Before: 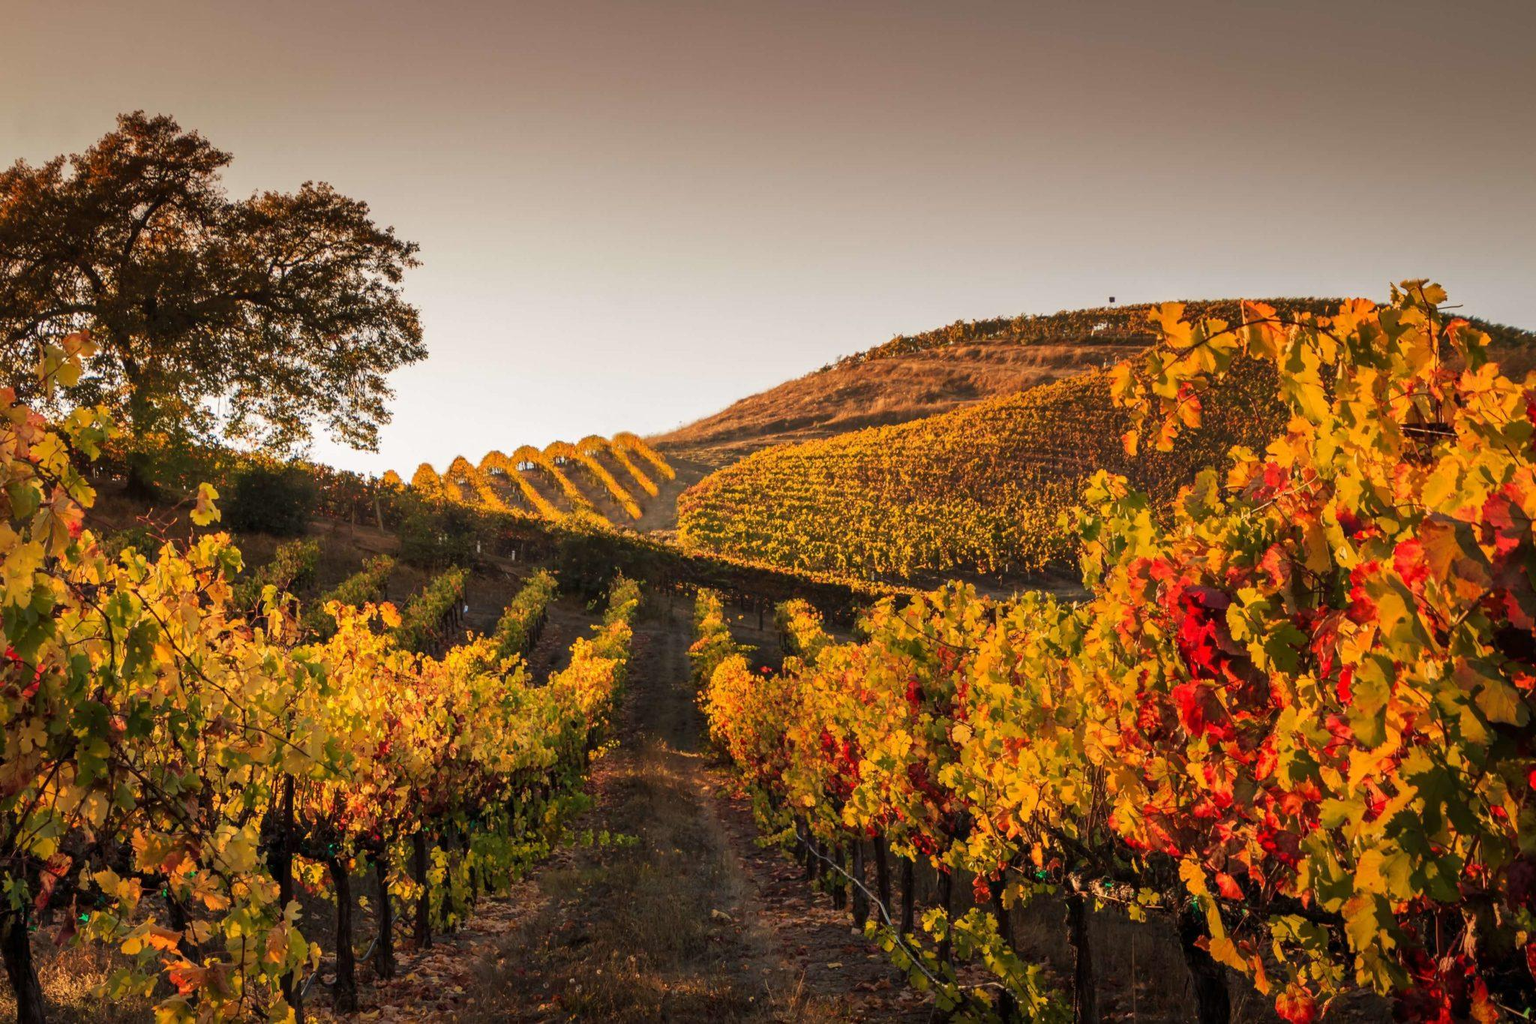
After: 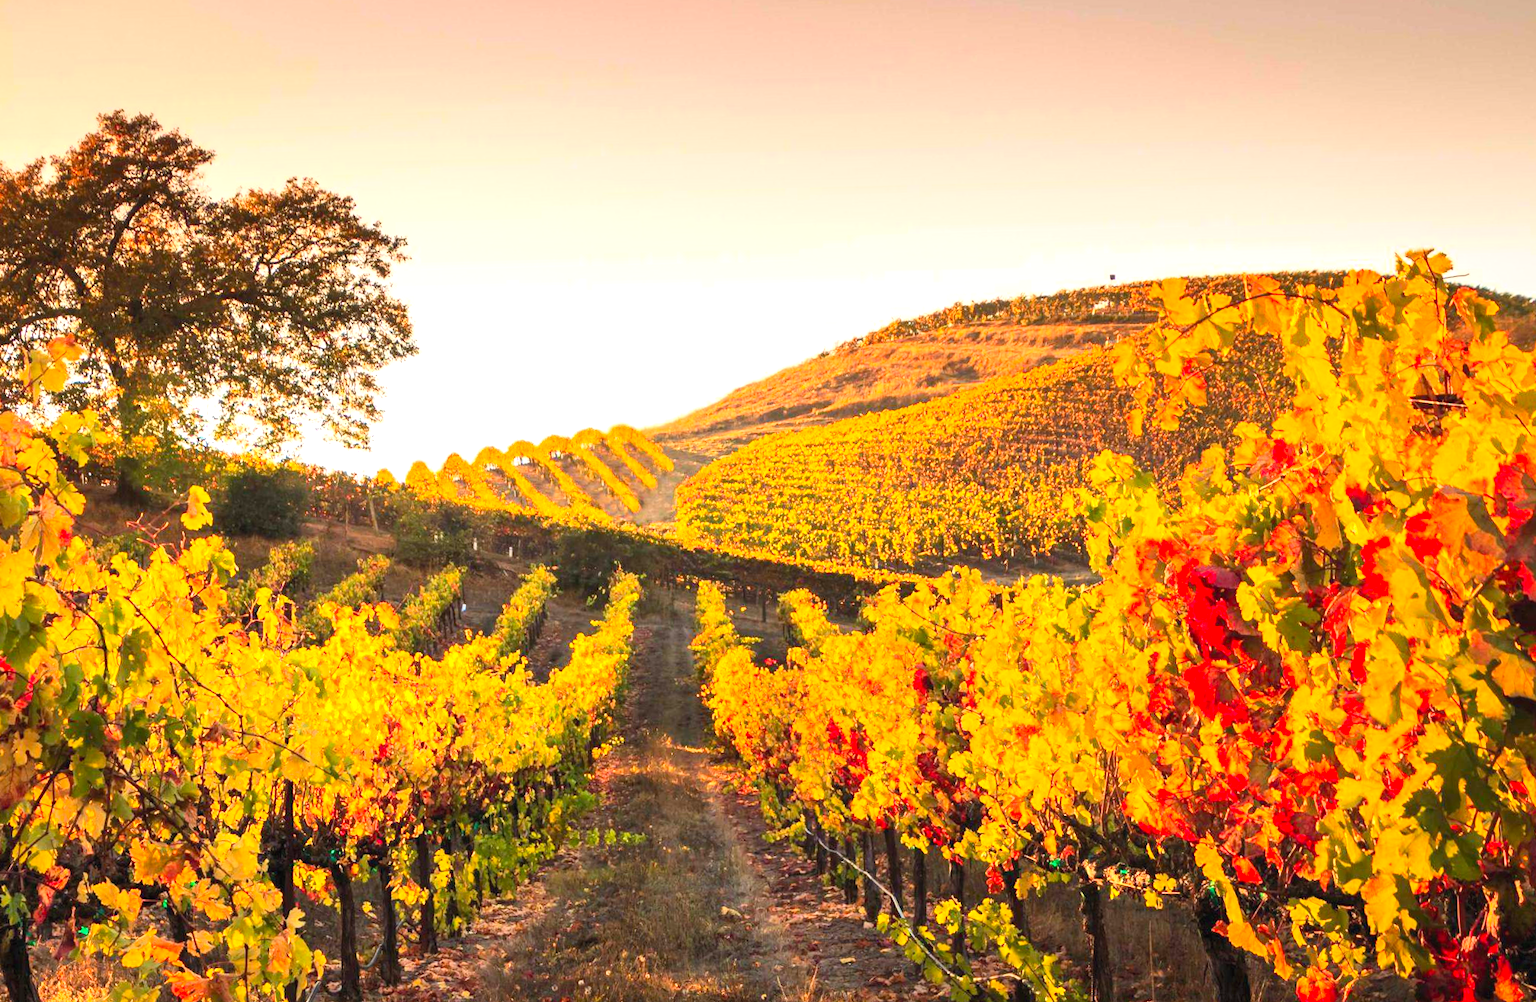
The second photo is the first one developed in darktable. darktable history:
contrast brightness saturation: contrast 0.24, brightness 0.26, saturation 0.39
rotate and perspective: rotation -1.42°, crop left 0.016, crop right 0.984, crop top 0.035, crop bottom 0.965
exposure: black level correction 0, exposure 1.1 EV, compensate exposure bias true, compensate highlight preservation false
